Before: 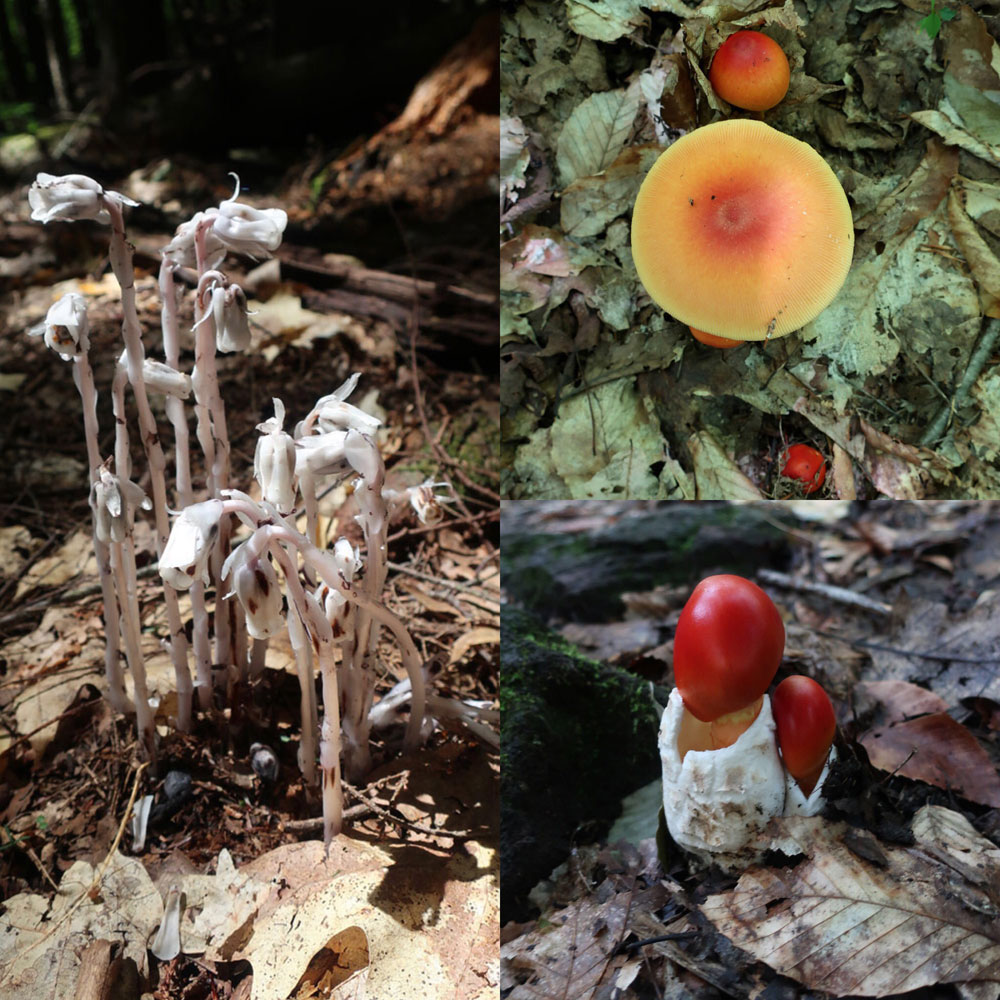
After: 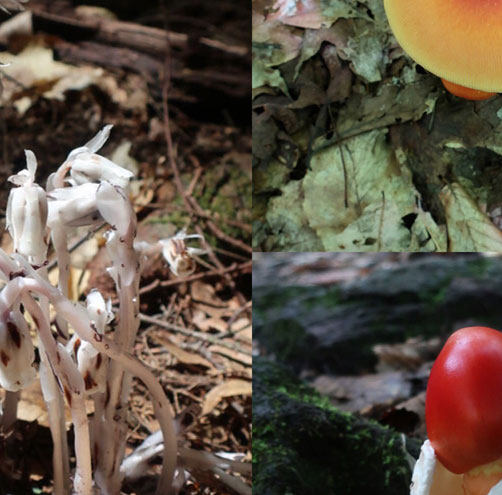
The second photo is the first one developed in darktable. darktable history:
crop: left 24.846%, top 24.856%, right 24.897%, bottom 25.566%
